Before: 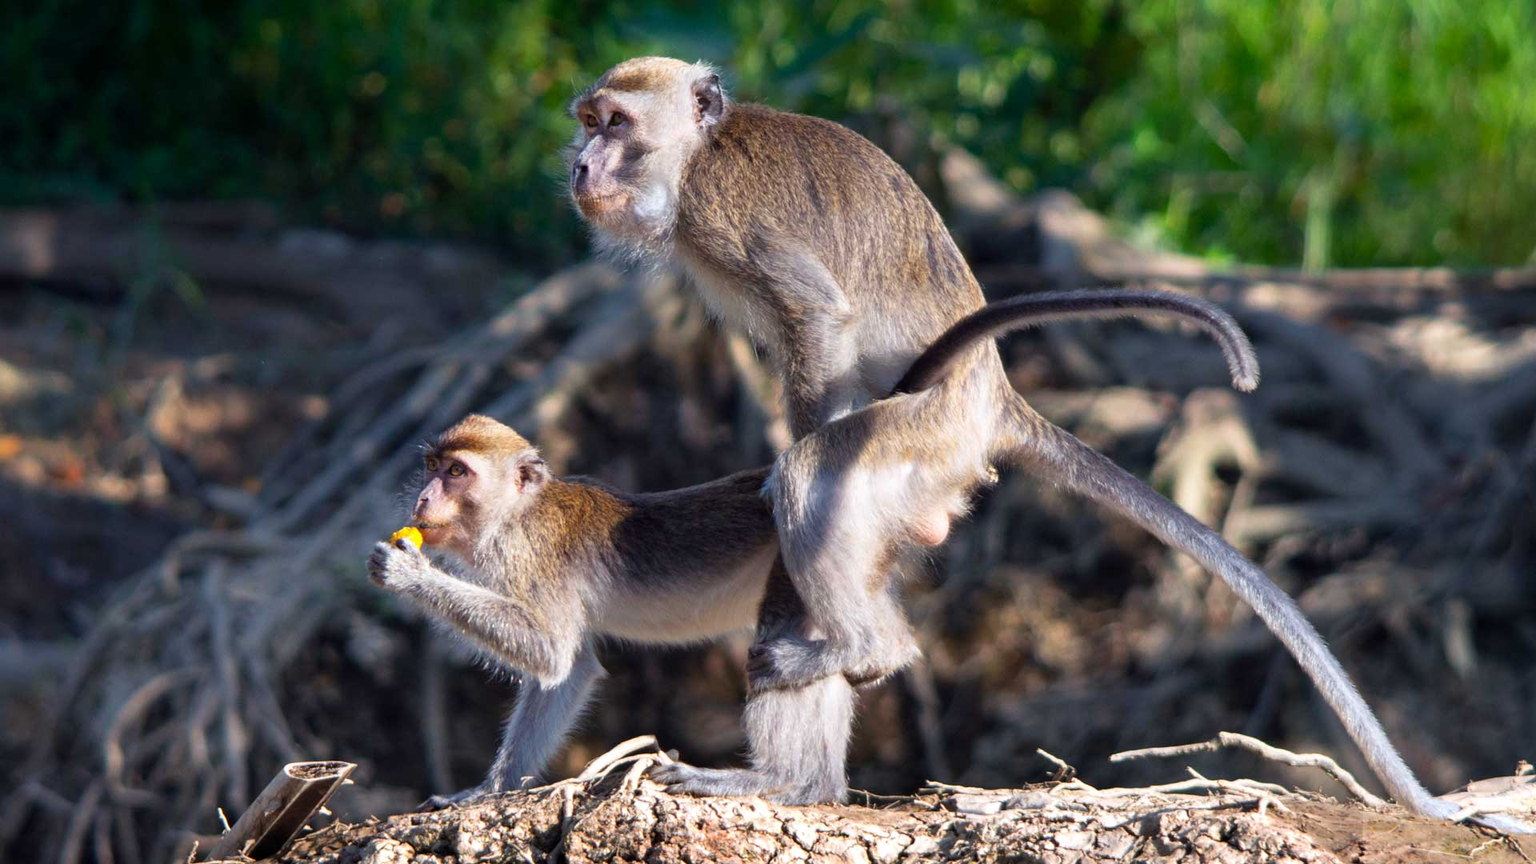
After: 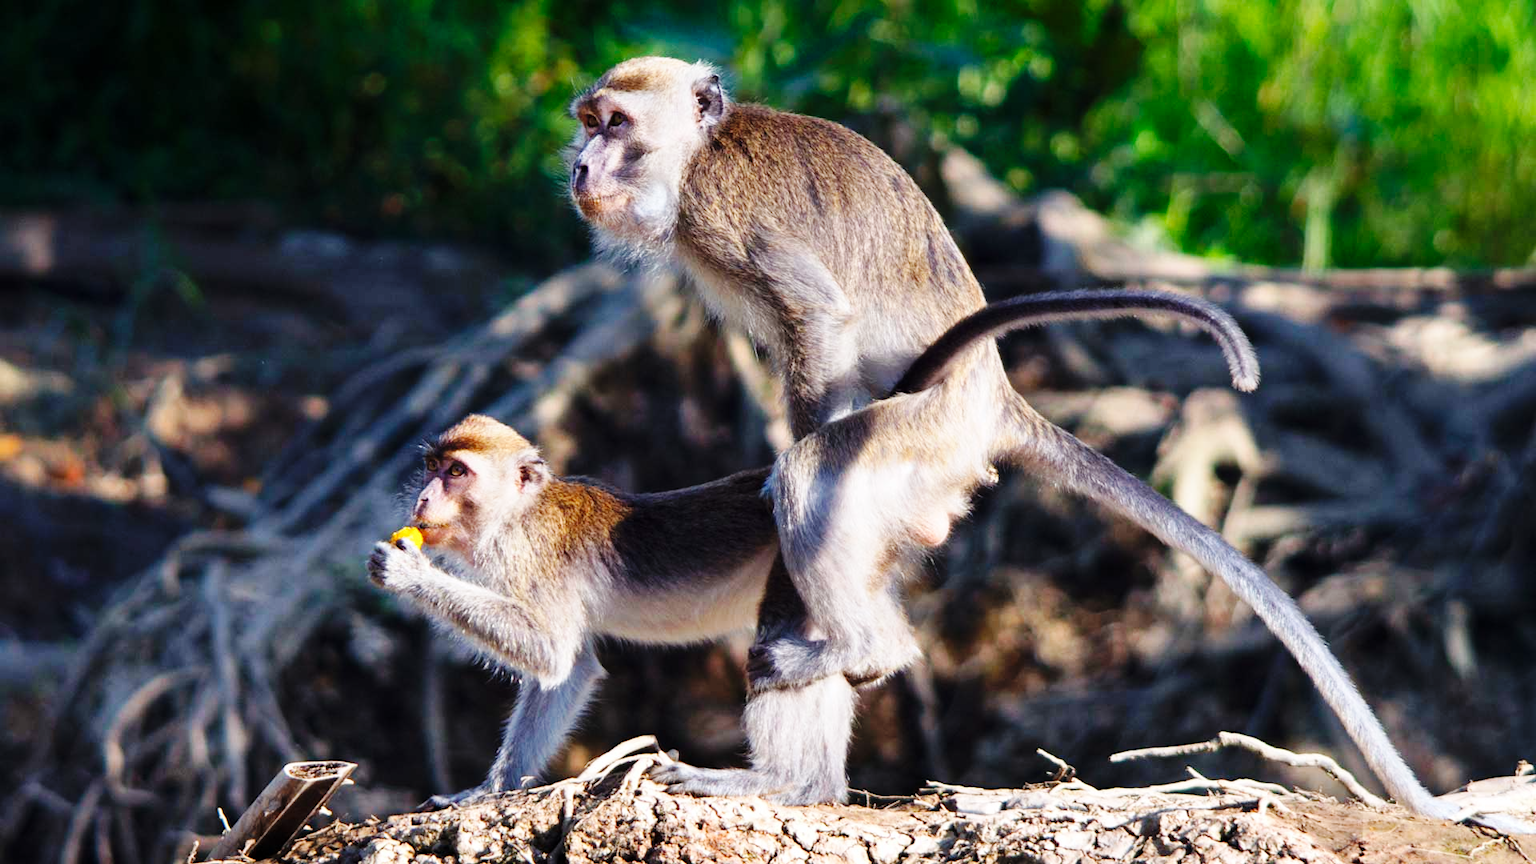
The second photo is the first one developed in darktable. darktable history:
white balance: emerald 1
base curve: curves: ch0 [(0, 0) (0.036, 0.025) (0.121, 0.166) (0.206, 0.329) (0.605, 0.79) (1, 1)], preserve colors none
